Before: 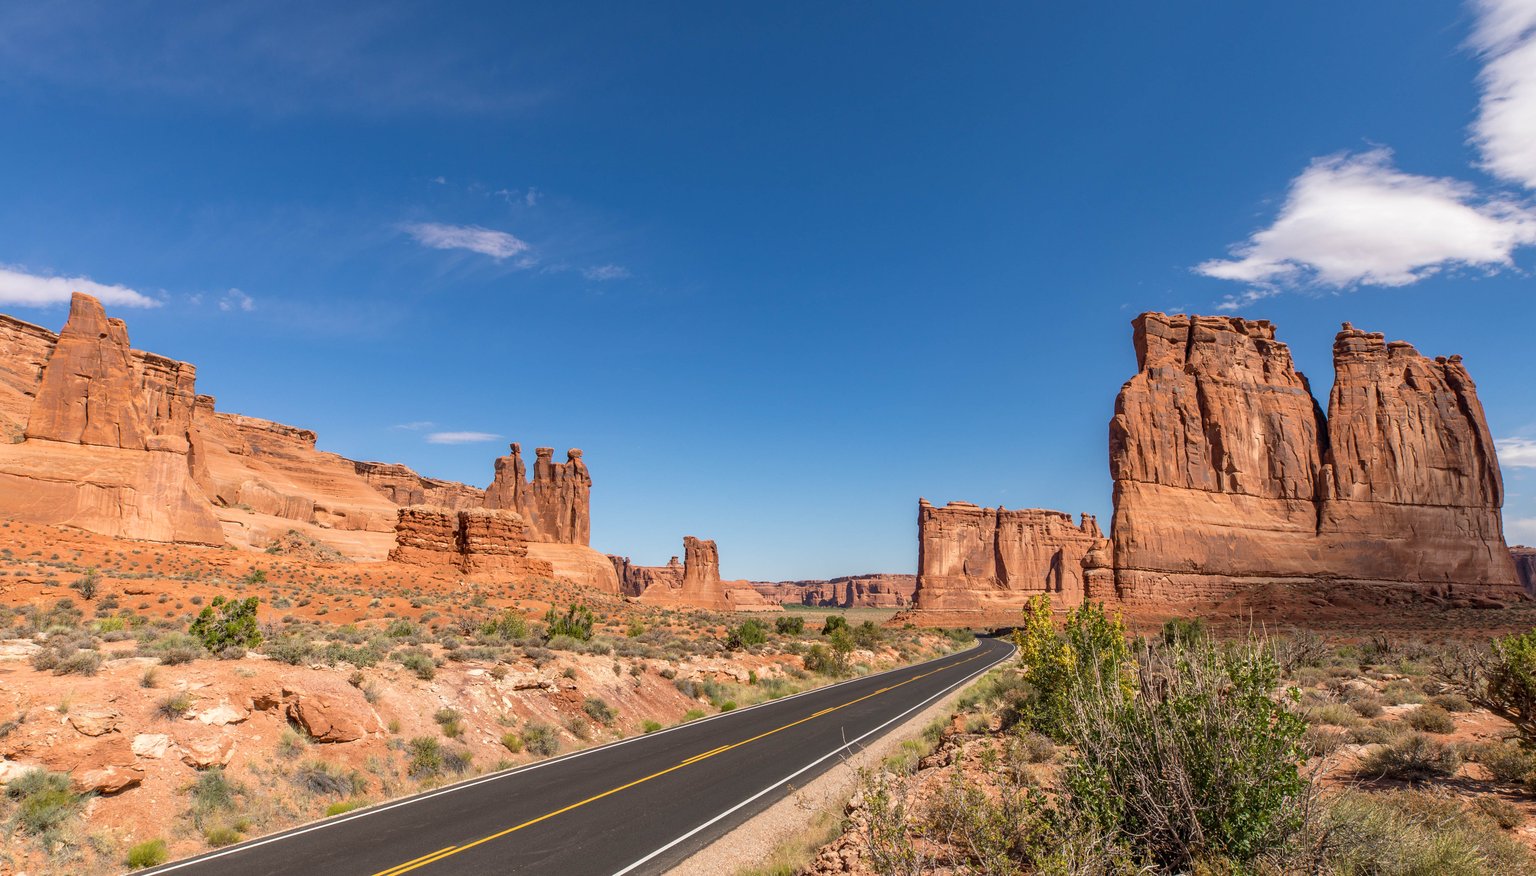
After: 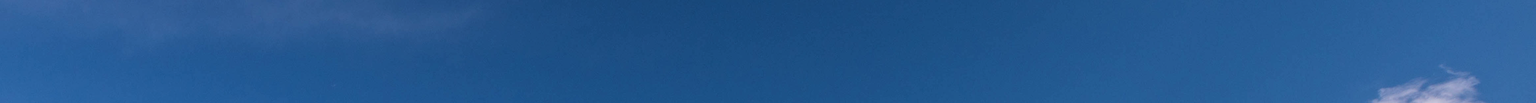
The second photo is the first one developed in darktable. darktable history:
rgb levels: levels [[0.034, 0.472, 0.904], [0, 0.5, 1], [0, 0.5, 1]]
crop and rotate: left 9.644%, top 9.491%, right 6.021%, bottom 80.509%
